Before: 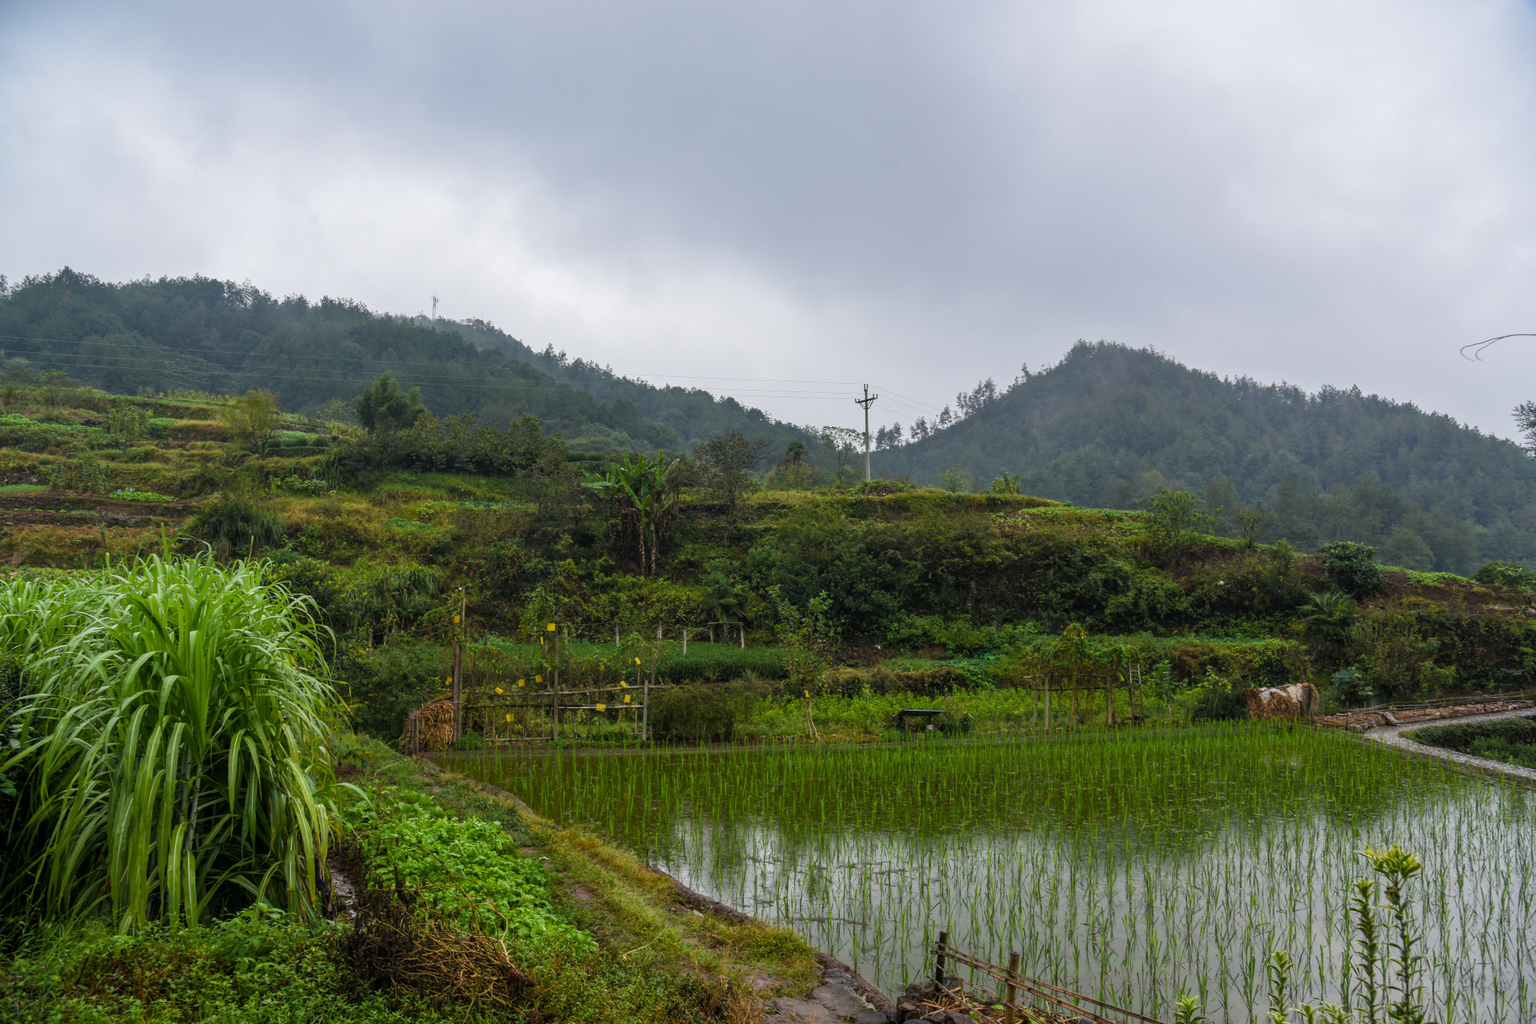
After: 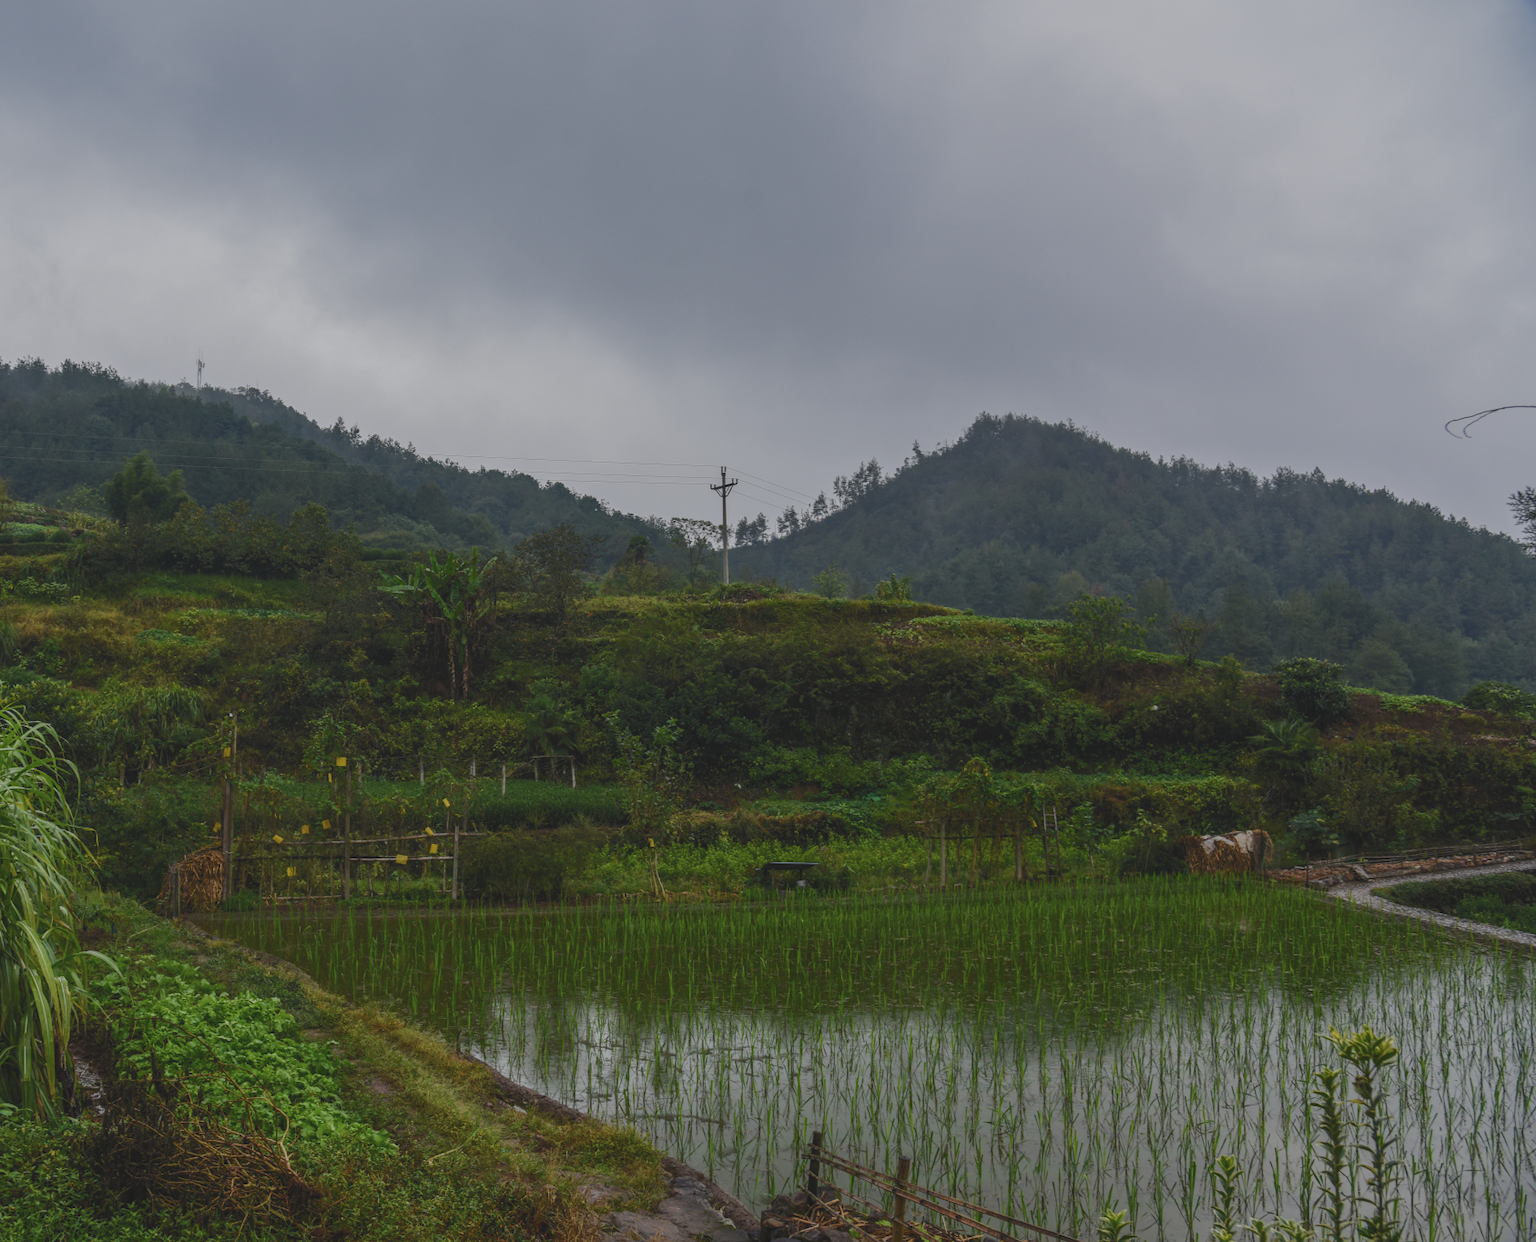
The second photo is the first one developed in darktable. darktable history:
crop: left 17.582%, bottom 0.031%
rgb curve: curves: ch0 [(0, 0) (0.093, 0.159) (0.241, 0.265) (0.414, 0.42) (1, 1)], compensate middle gray true, preserve colors basic power
exposure: black level correction -0.016, exposure -1.018 EV, compensate highlight preservation false
local contrast: detail 130%
